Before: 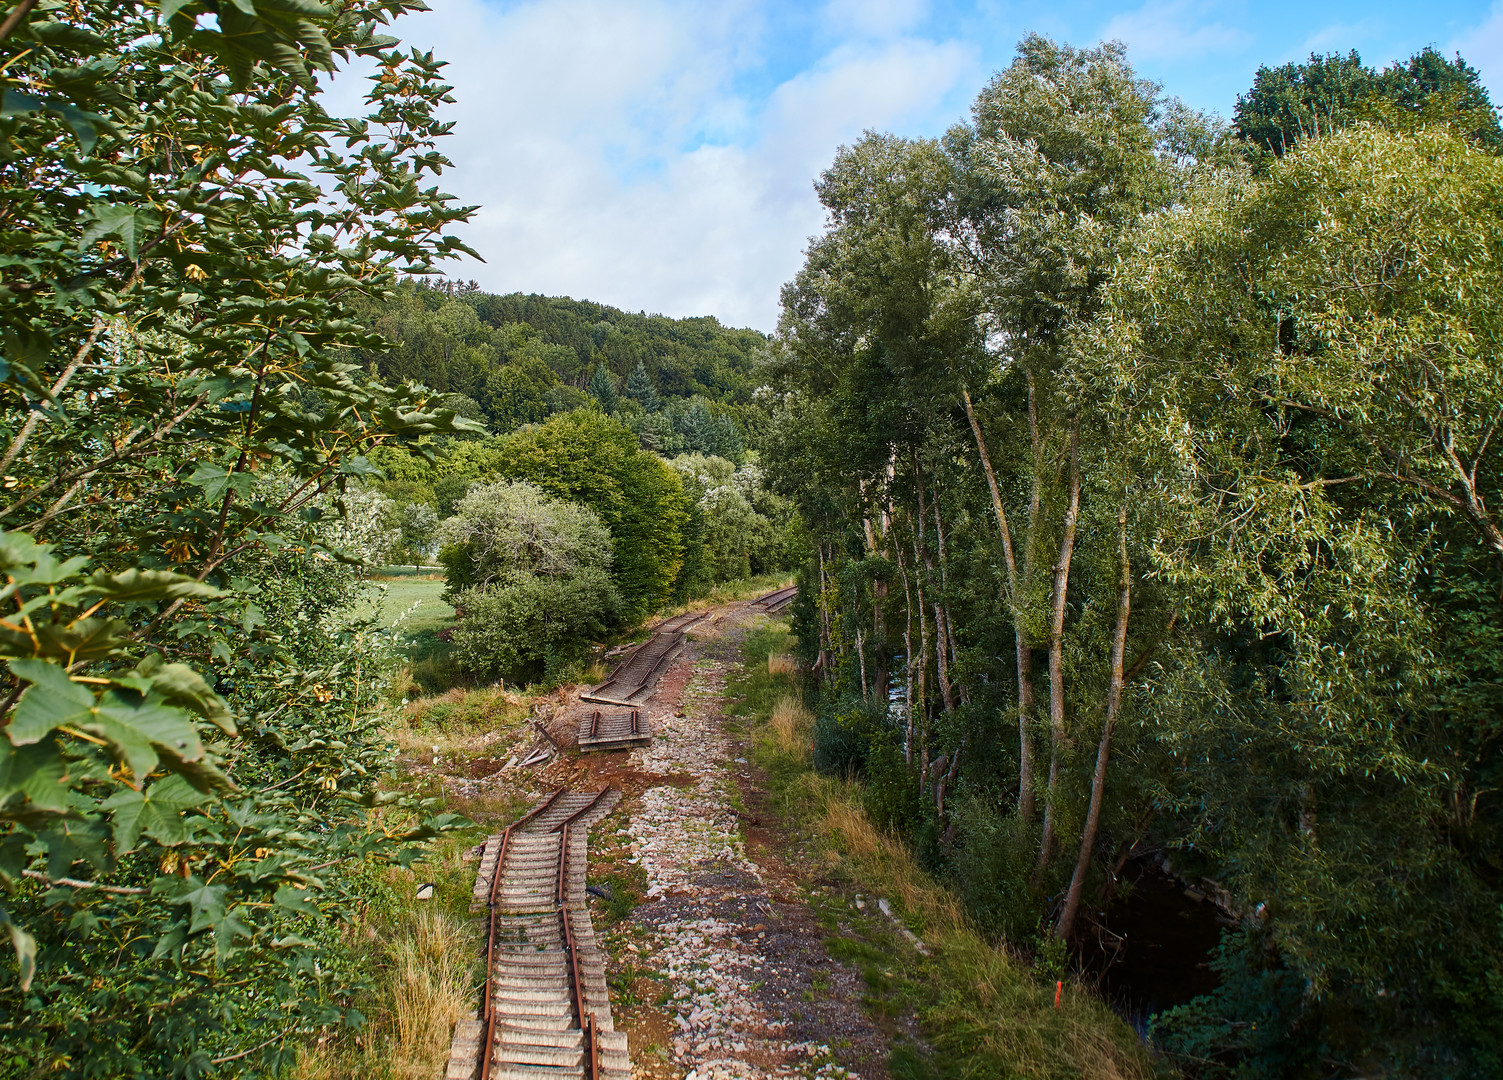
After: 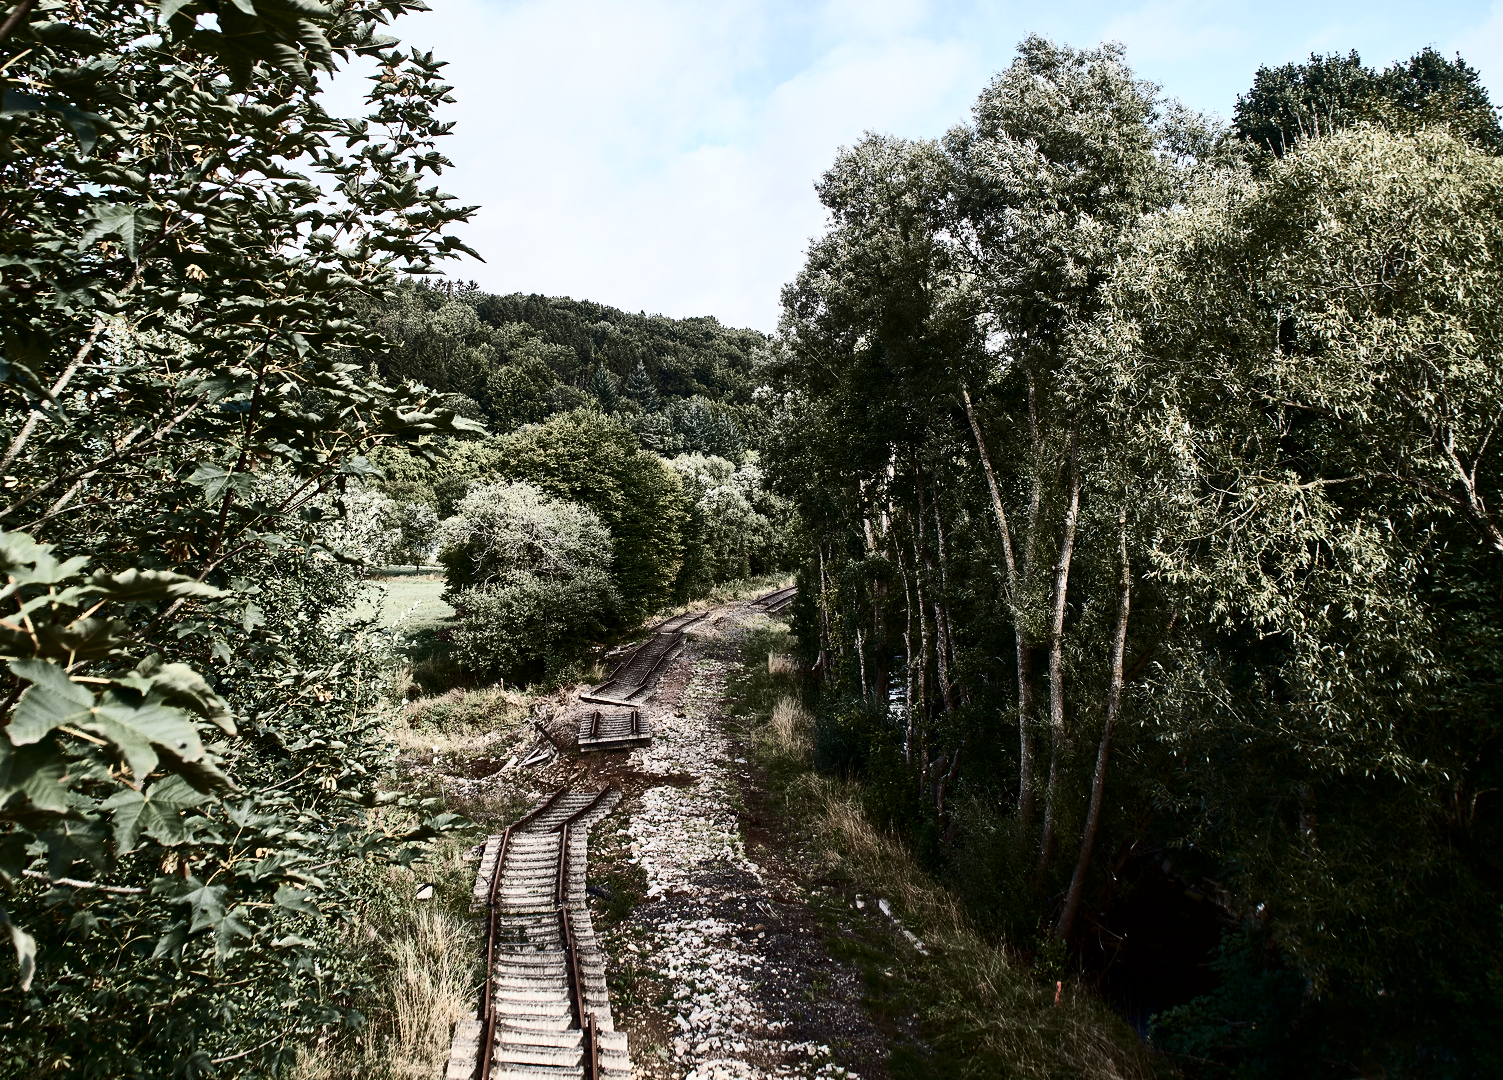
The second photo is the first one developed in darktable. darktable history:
contrast brightness saturation: contrast 0.5, saturation -0.1
color correction: saturation 0.5
